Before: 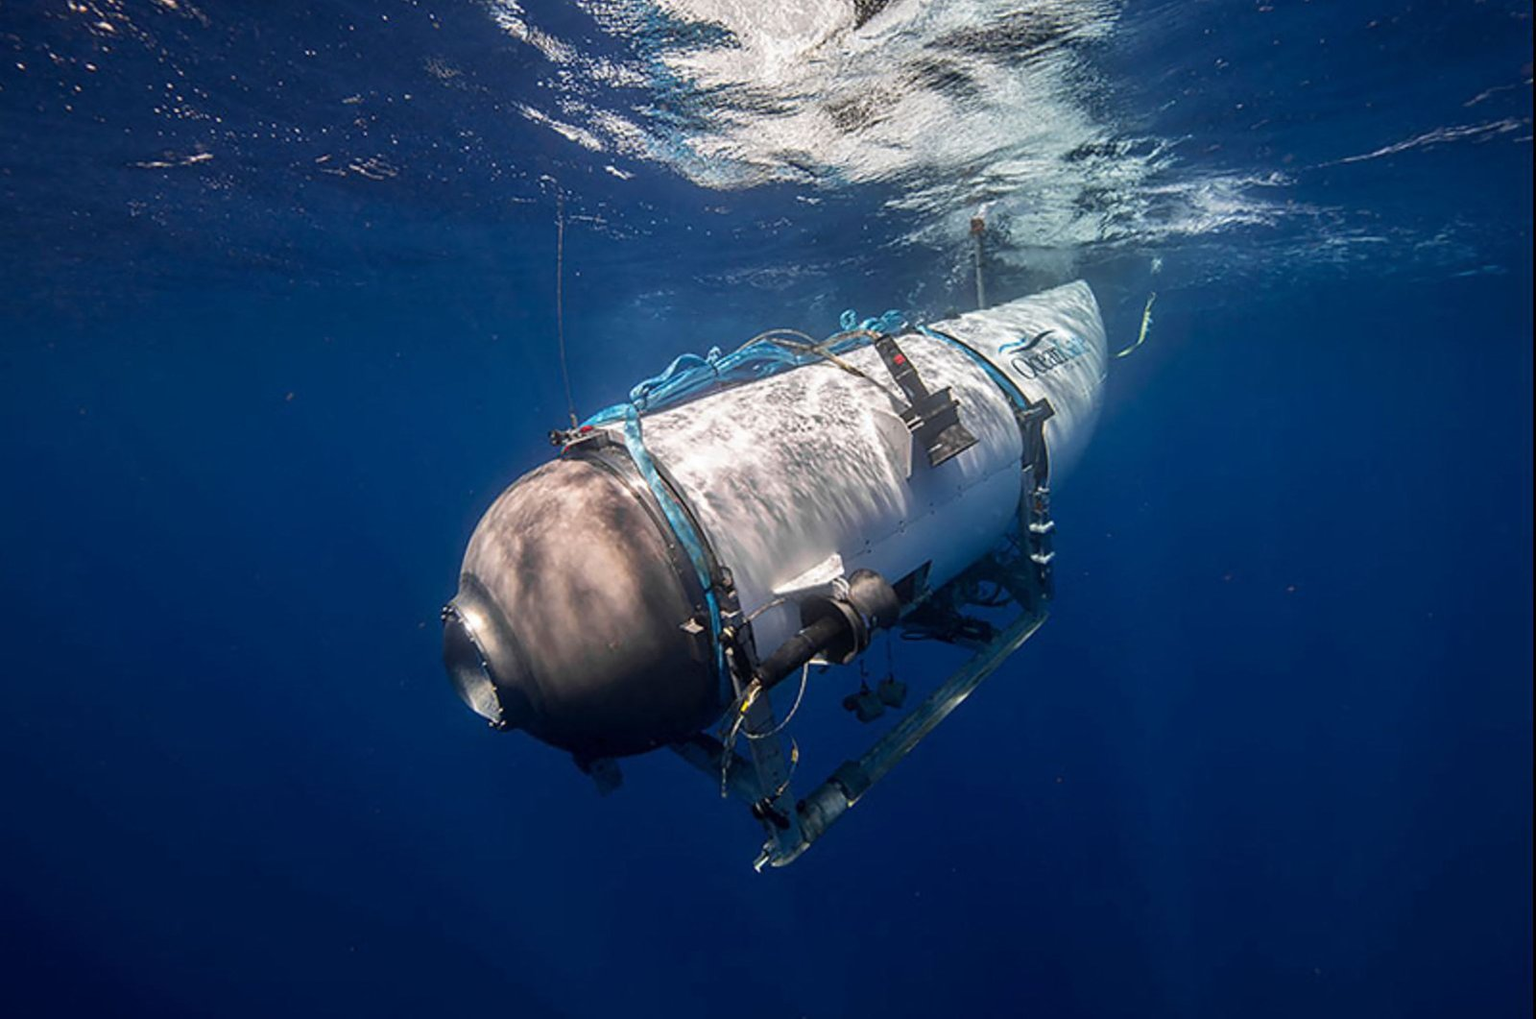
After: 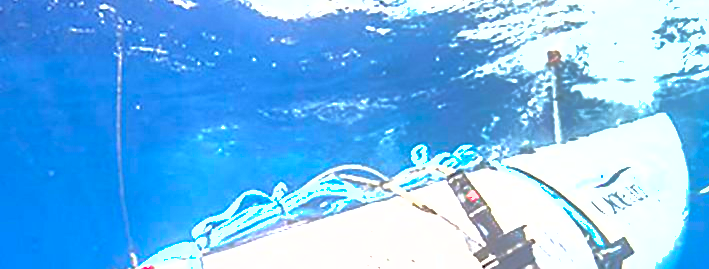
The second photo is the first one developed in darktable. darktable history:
shadows and highlights: shadows 39.78, highlights -60.05
exposure: black level correction 0.001, exposure 2.652 EV, compensate highlight preservation false
crop: left 29.059%, top 16.813%, right 26.606%, bottom 57.812%
